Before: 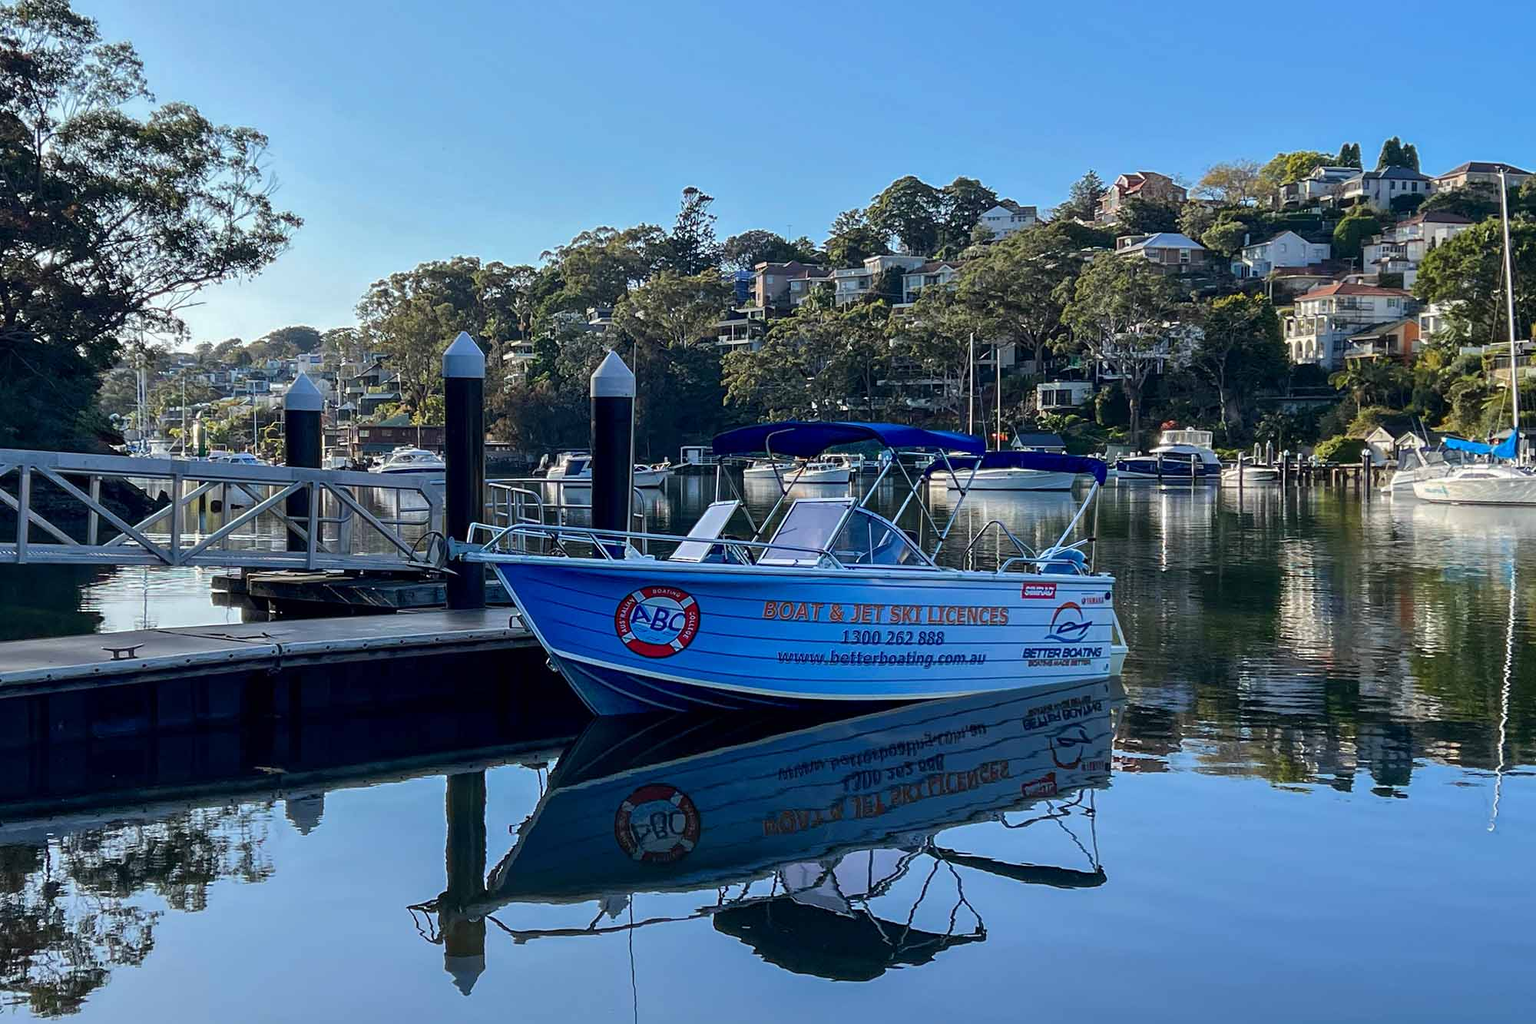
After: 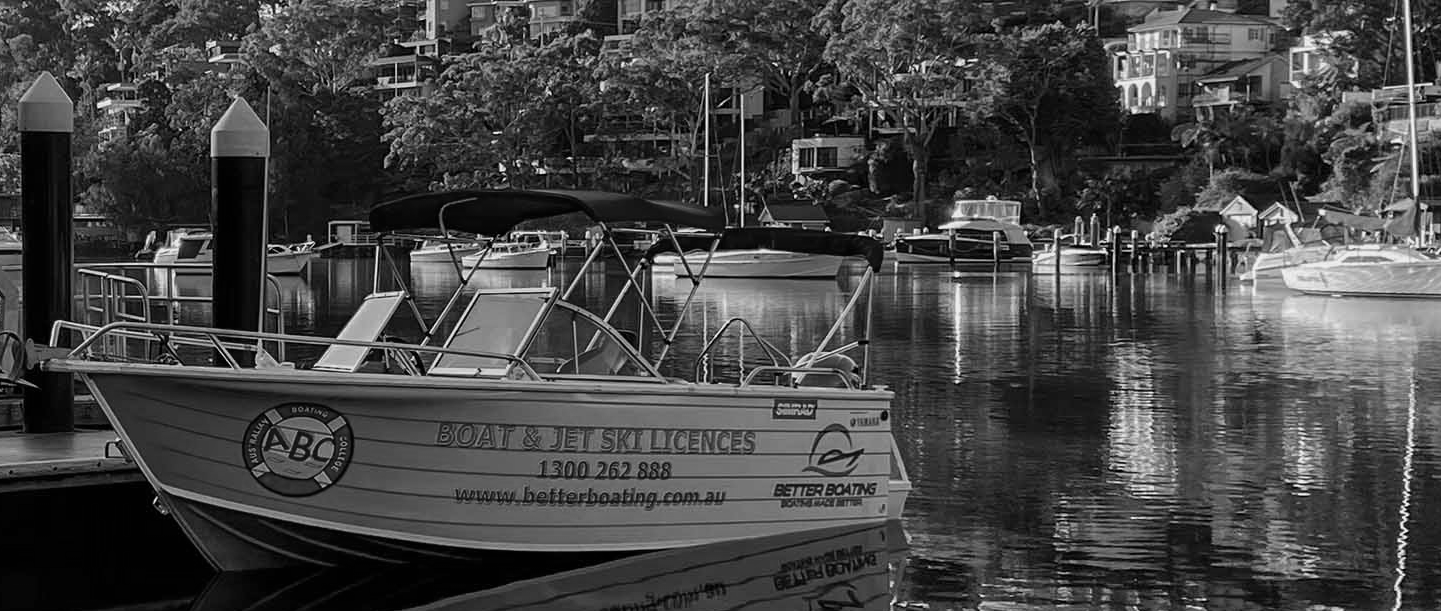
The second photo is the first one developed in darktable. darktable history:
monochrome: a -71.75, b 75.82
crop and rotate: left 27.938%, top 27.046%, bottom 27.046%
